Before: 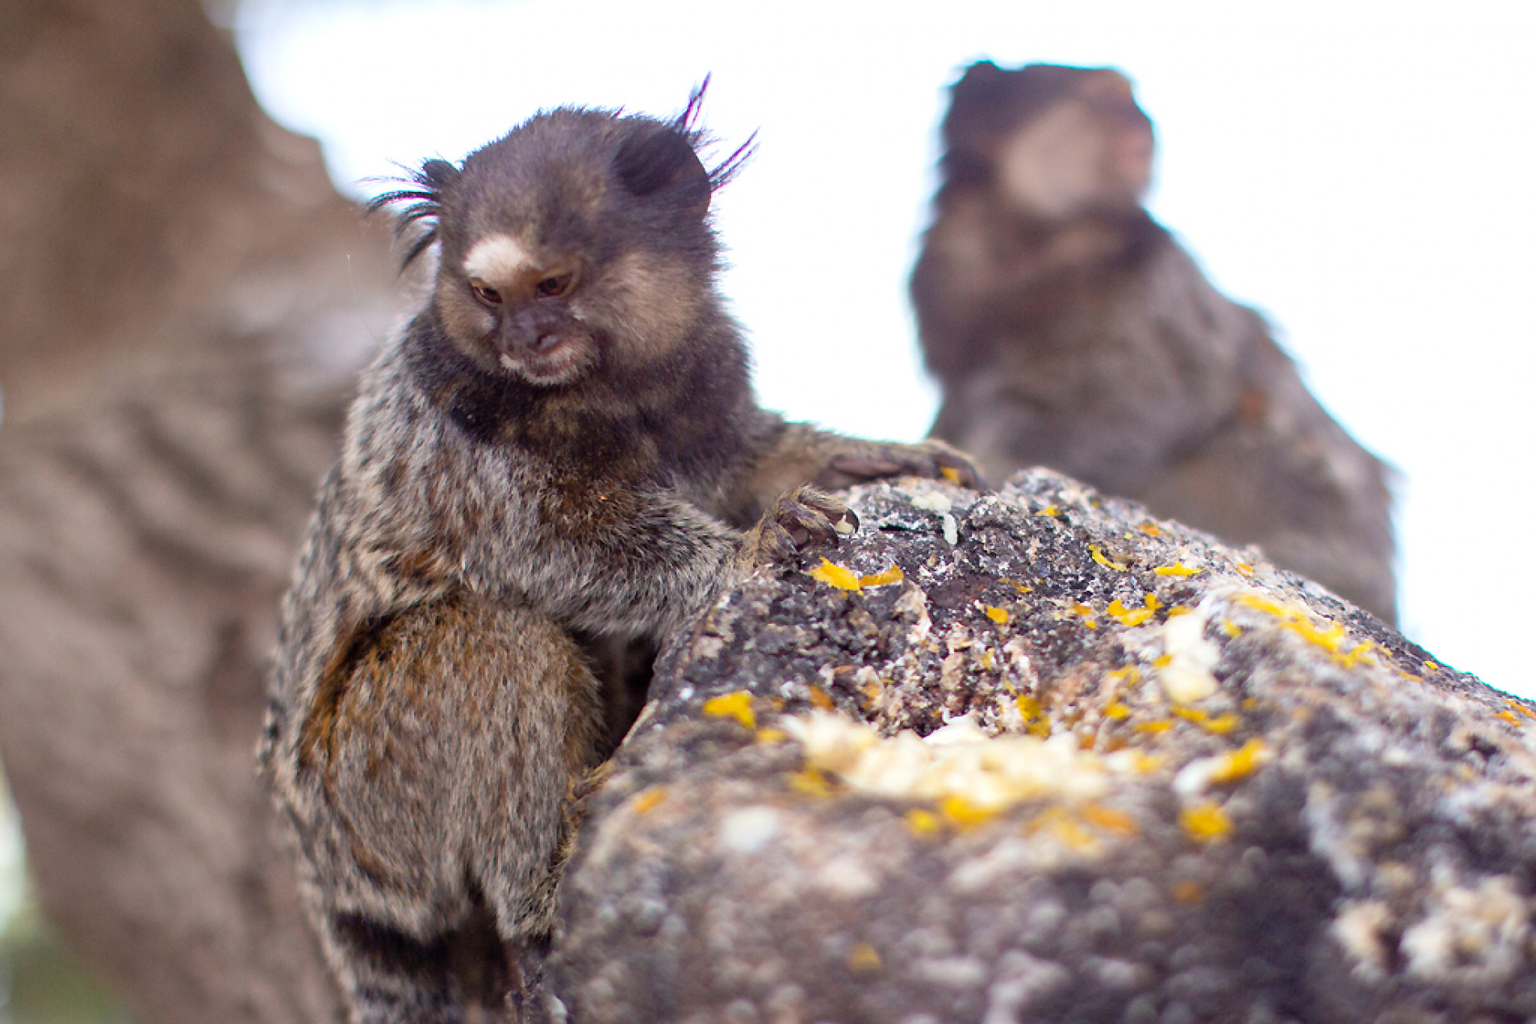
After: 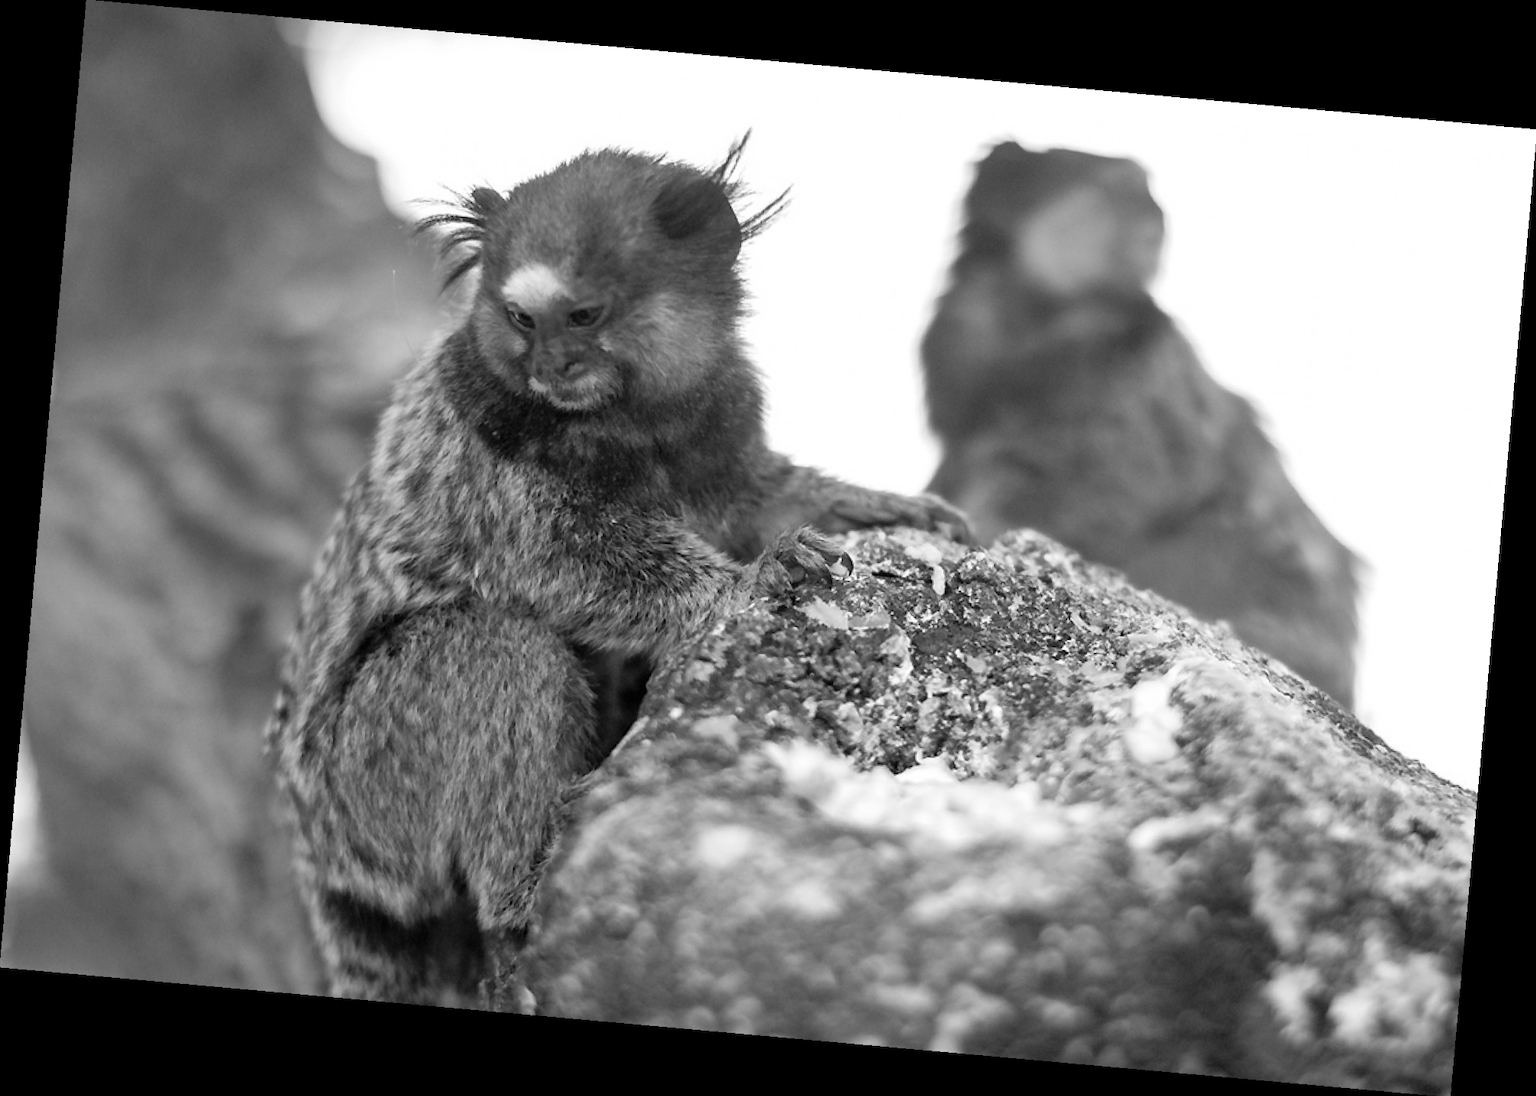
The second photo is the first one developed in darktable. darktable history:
rotate and perspective: rotation 5.12°, automatic cropping off
monochrome: on, module defaults
